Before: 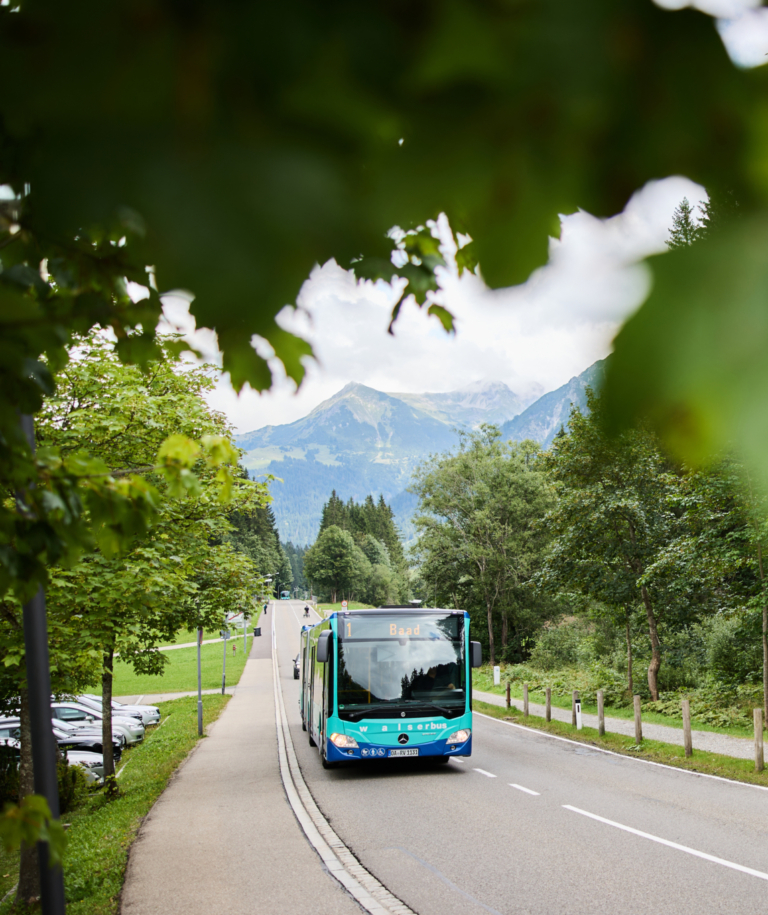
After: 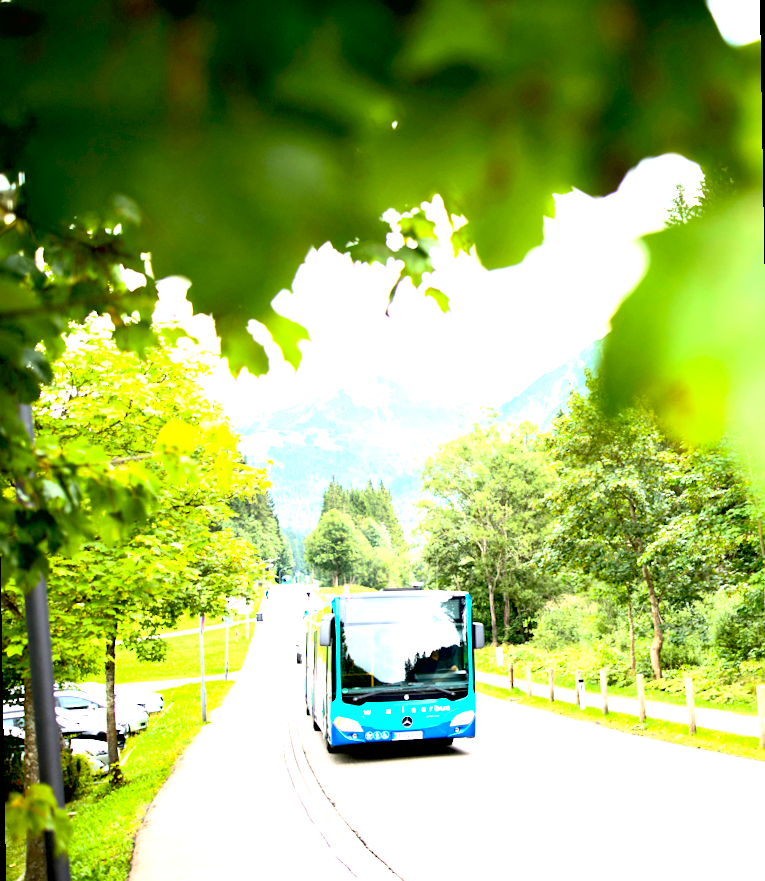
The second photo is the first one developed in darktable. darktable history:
rotate and perspective: rotation -1°, crop left 0.011, crop right 0.989, crop top 0.025, crop bottom 0.975
exposure: black level correction 0.005, exposure 2.084 EV, compensate highlight preservation false
contrast brightness saturation: contrast 0.2, brightness 0.16, saturation 0.22
